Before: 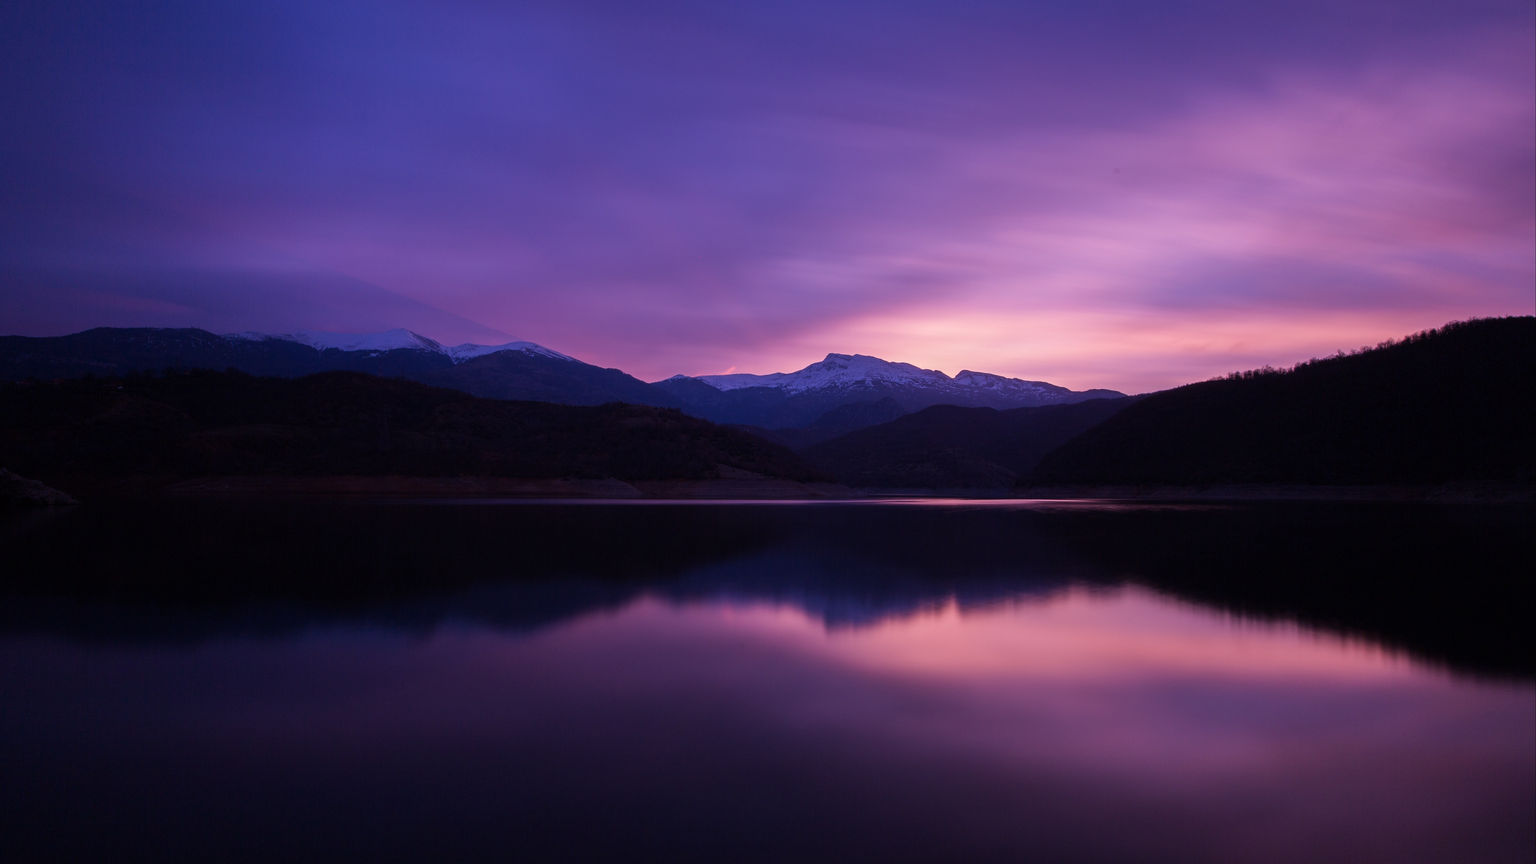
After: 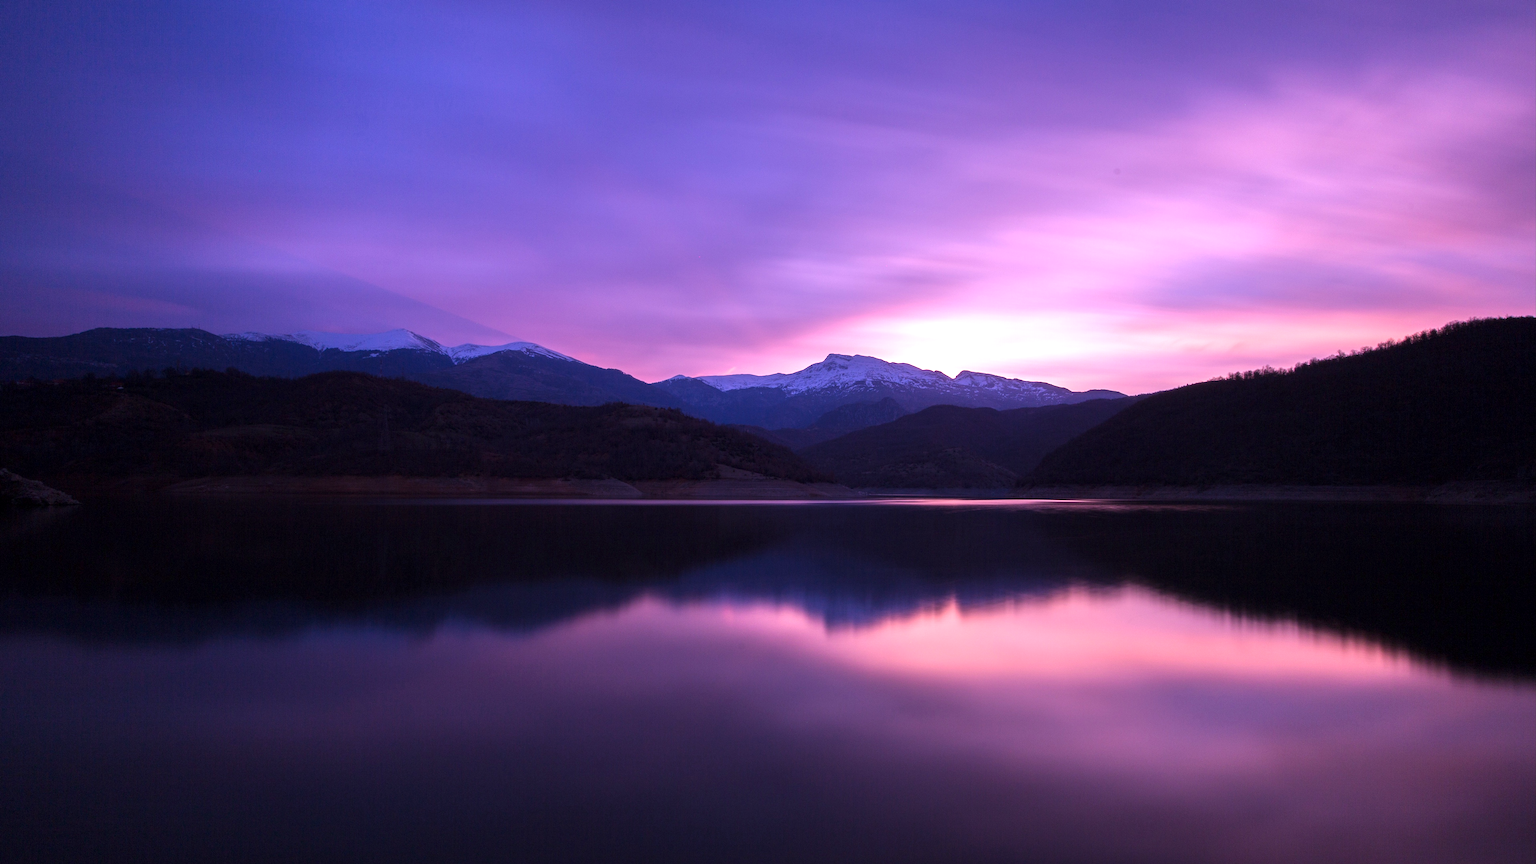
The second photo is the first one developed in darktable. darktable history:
local contrast: highlights 100%, shadows 100%, detail 120%, midtone range 0.2
exposure: black level correction 0, exposure 0.95 EV, compensate exposure bias true, compensate highlight preservation false
